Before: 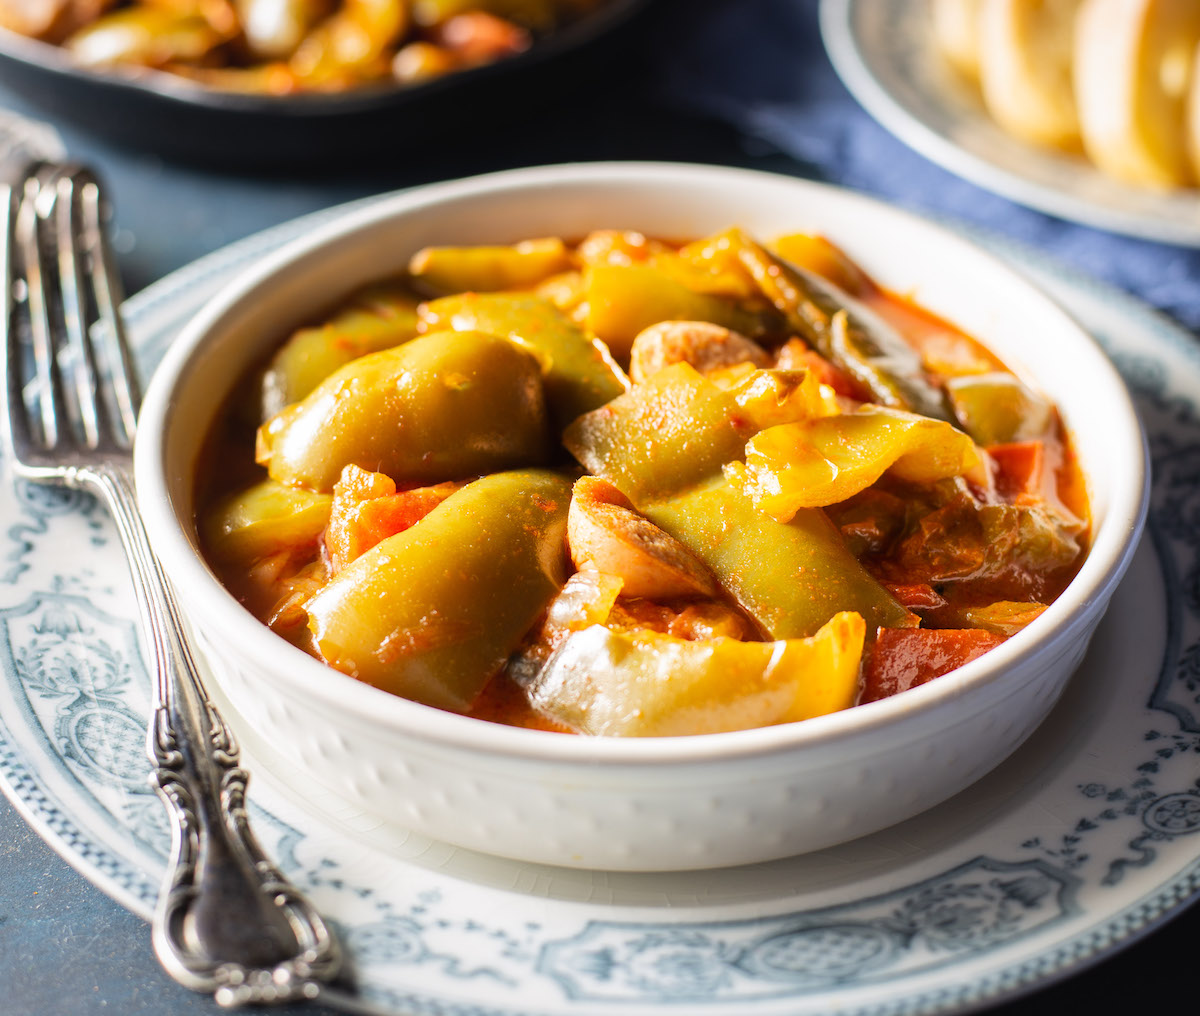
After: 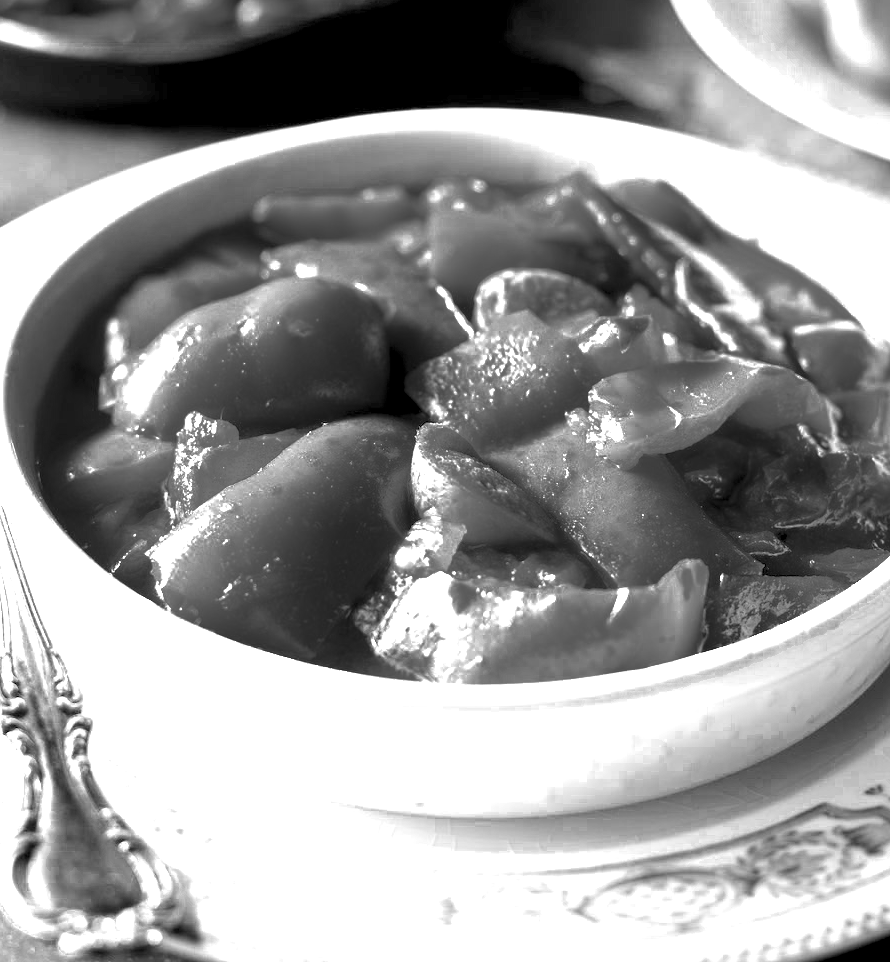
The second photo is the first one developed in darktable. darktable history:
tone equalizer: on, module defaults
color zones: curves: ch0 [(0.002, 0.429) (0.121, 0.212) (0.198, 0.113) (0.276, 0.344) (0.331, 0.541) (0.41, 0.56) (0.482, 0.289) (0.619, 0.227) (0.721, 0.18) (0.821, 0.435) (0.928, 0.555) (1, 0.587)]; ch1 [(0, 0) (0.143, 0) (0.286, 0) (0.429, 0) (0.571, 0) (0.714, 0) (0.857, 0)]
exposure: black level correction 0.005, exposure 2.084 EV, compensate highlight preservation false
crop and rotate: left 13.15%, top 5.251%, right 12.609%
monochrome: a -4.13, b 5.16, size 1
